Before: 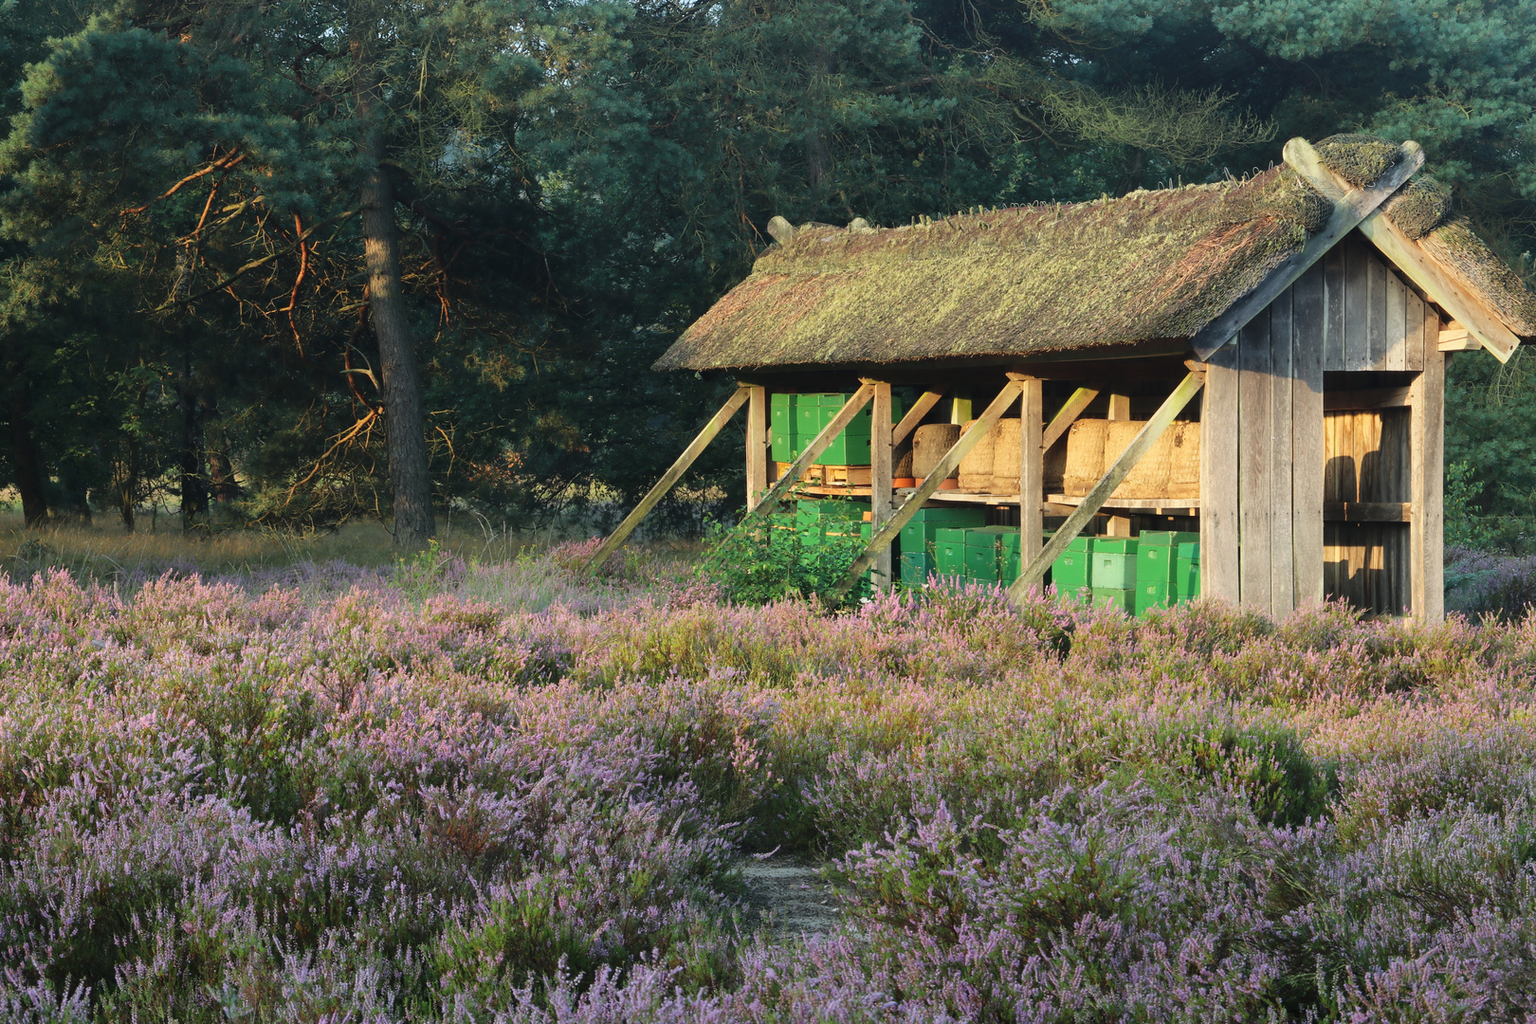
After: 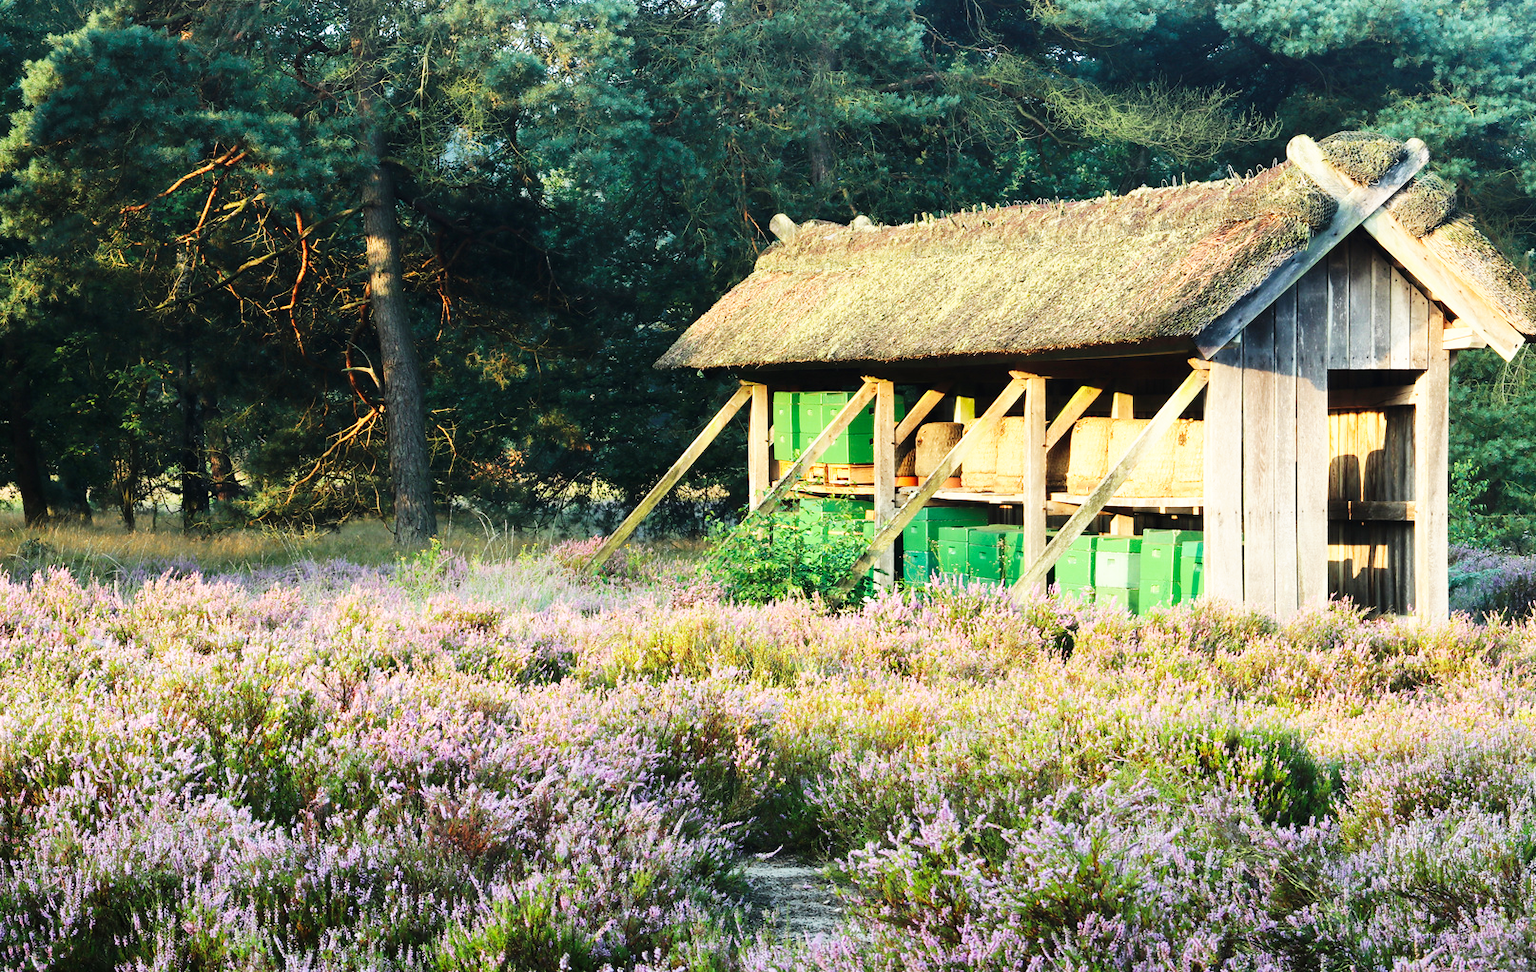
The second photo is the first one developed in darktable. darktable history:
crop: top 0.293%, right 0.265%, bottom 5.058%
base curve: curves: ch0 [(0, 0) (0.007, 0.004) (0.027, 0.03) (0.046, 0.07) (0.207, 0.54) (0.442, 0.872) (0.673, 0.972) (1, 1)], preserve colors none
